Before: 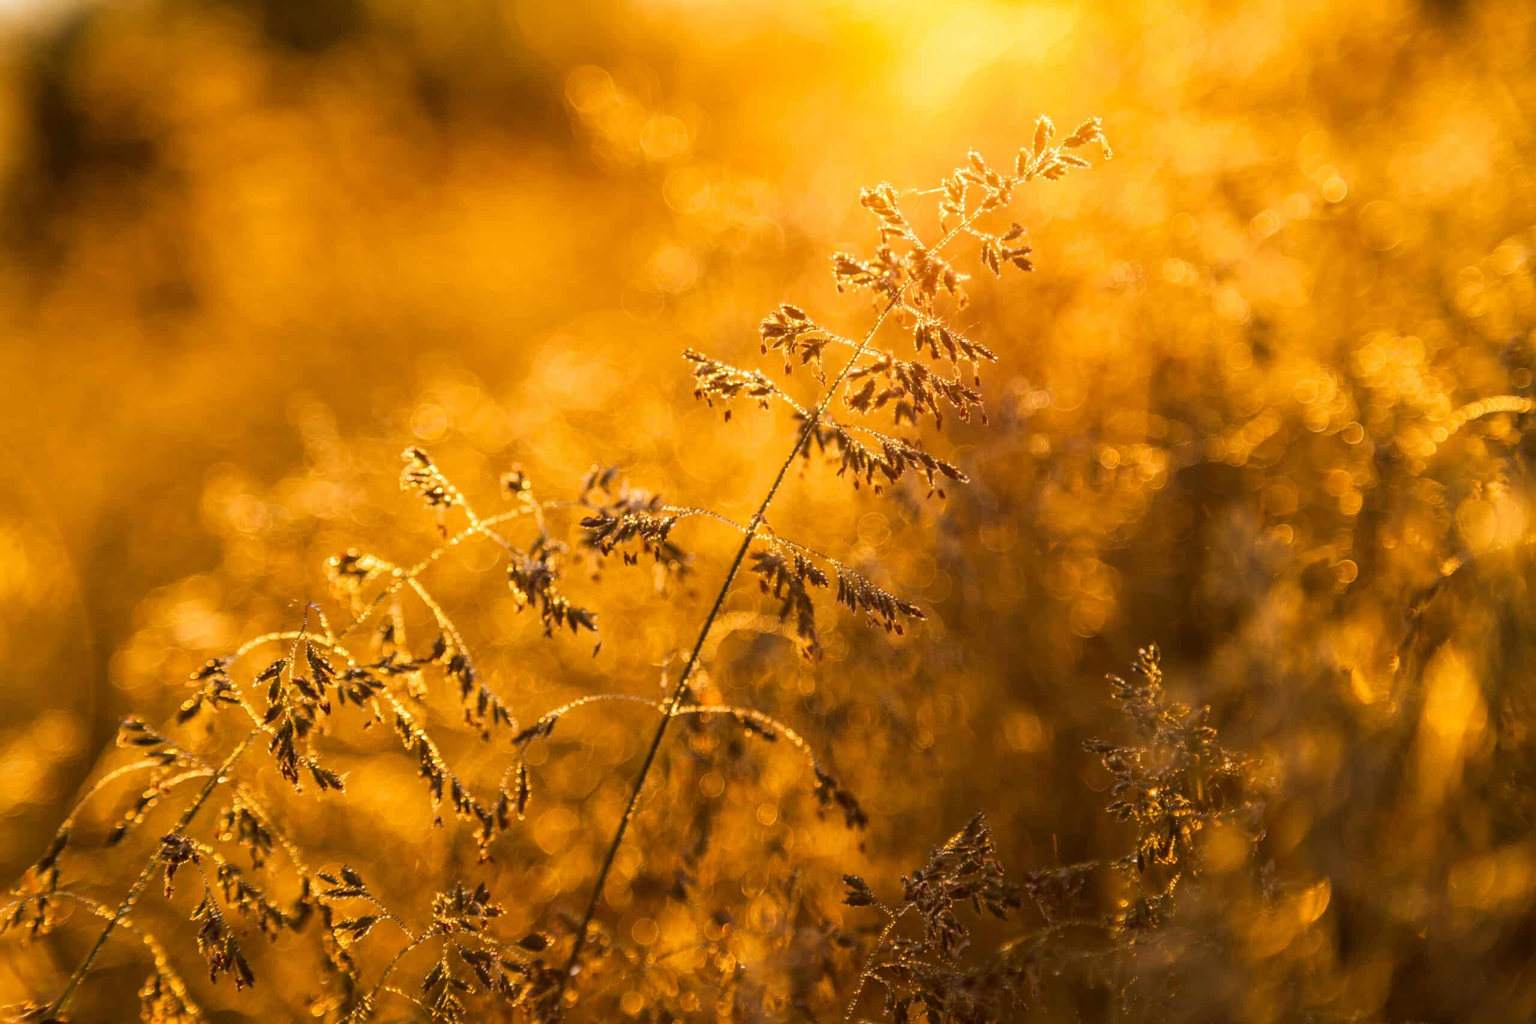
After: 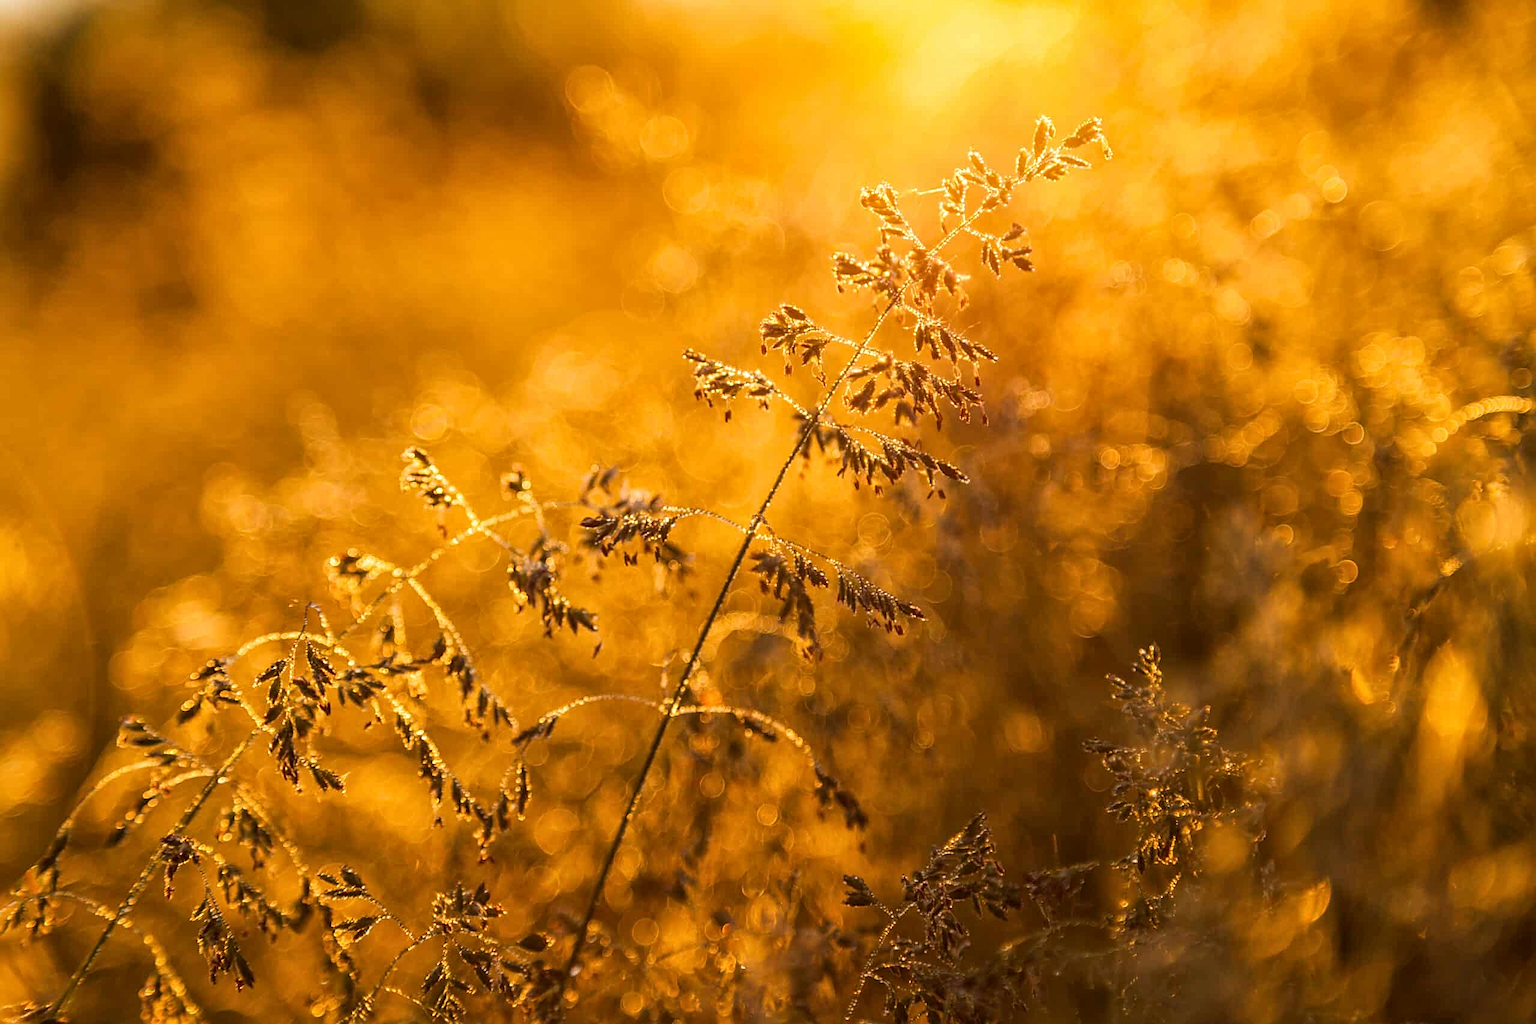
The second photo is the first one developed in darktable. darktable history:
sharpen: on, module defaults
local contrast: mode bilateral grid, contrast 10, coarseness 25, detail 115%, midtone range 0.2
